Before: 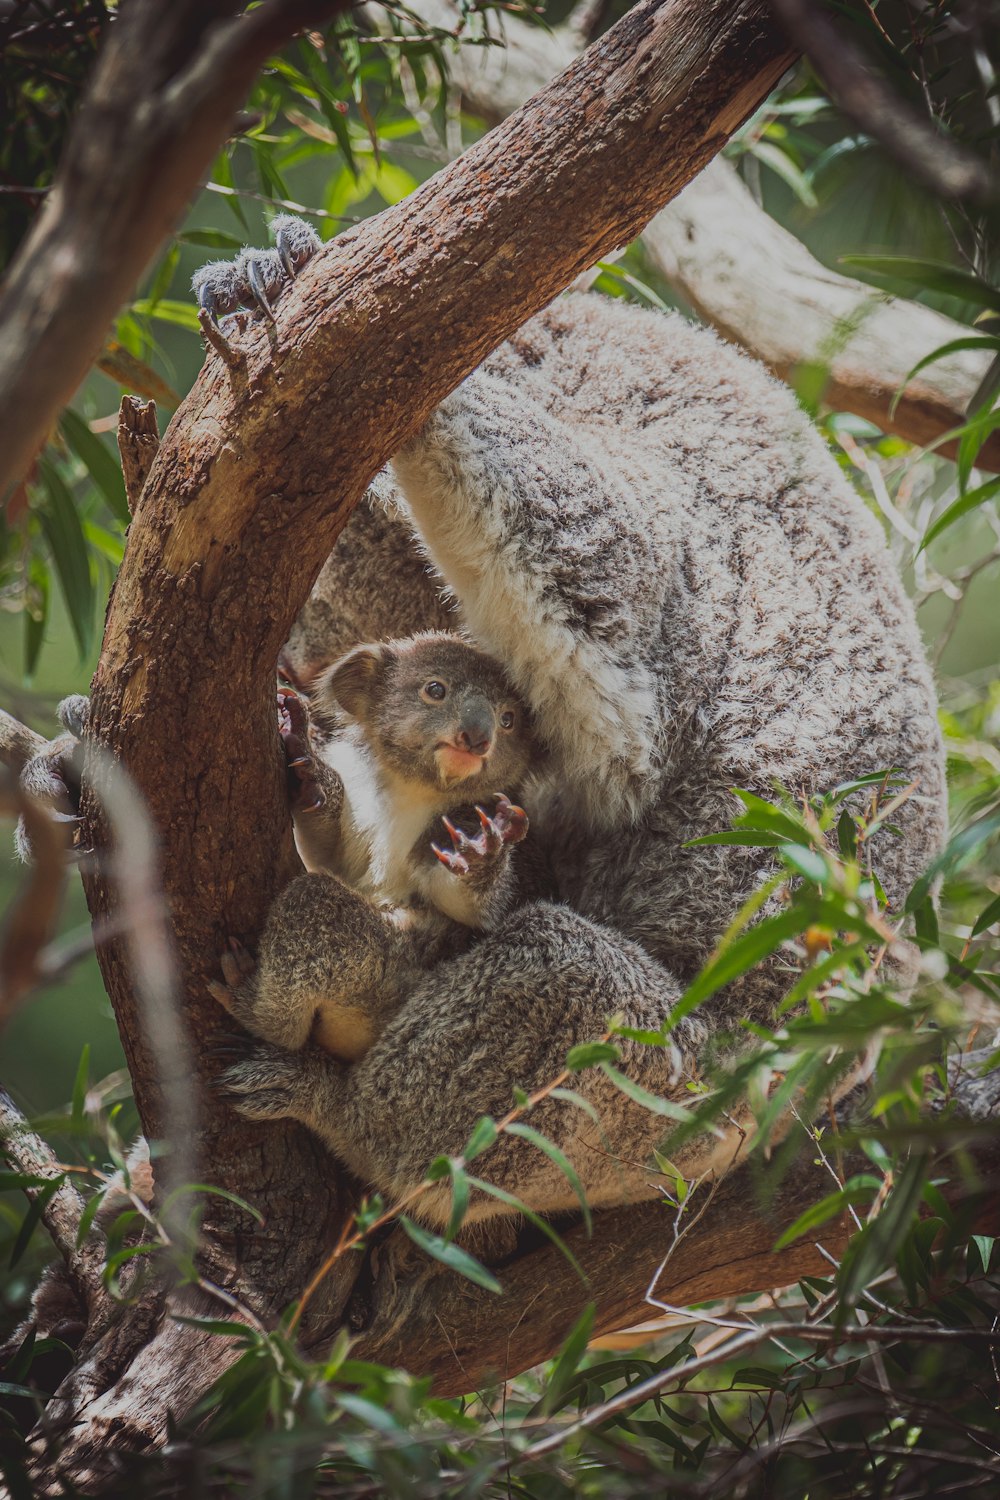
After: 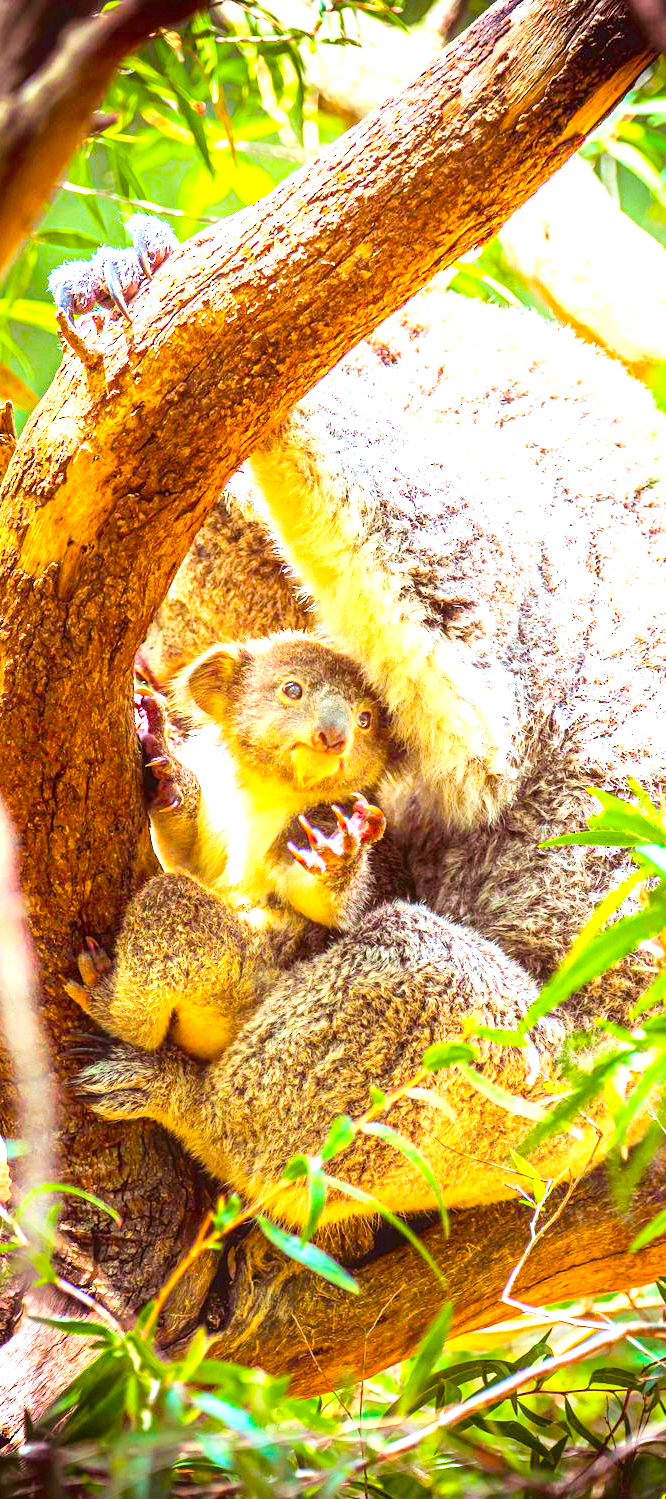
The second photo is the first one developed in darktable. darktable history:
color correction: highlights a* -3.49, highlights b* -7.03, shadows a* 3.1, shadows b* 5.55
color balance rgb: highlights gain › chroma 0.117%, highlights gain › hue 330.56°, global offset › luminance -1.447%, linear chroma grading › shadows 16.749%, linear chroma grading › highlights 61.967%, linear chroma grading › global chroma 49.495%, perceptual saturation grading › global saturation 27.461%, perceptual saturation grading › highlights -28.124%, perceptual saturation grading › mid-tones 15.321%, perceptual saturation grading › shadows 33.329%
shadows and highlights: radius 126.59, shadows 30.54, highlights -30.82, low approximation 0.01, soften with gaussian
crop and rotate: left 14.361%, right 18.942%
base curve: curves: ch0 [(0, 0) (0.032, 0.025) (0.121, 0.166) (0.206, 0.329) (0.605, 0.79) (1, 1)]
exposure: black level correction 0, exposure 1.2 EV, compensate exposure bias true, compensate highlight preservation false
tone equalizer: -8 EV -1.09 EV, -7 EV -0.979 EV, -6 EV -0.868 EV, -5 EV -0.558 EV, -3 EV 0.545 EV, -2 EV 0.856 EV, -1 EV 1.01 EV, +0 EV 1.06 EV
velvia: strength 14.95%
